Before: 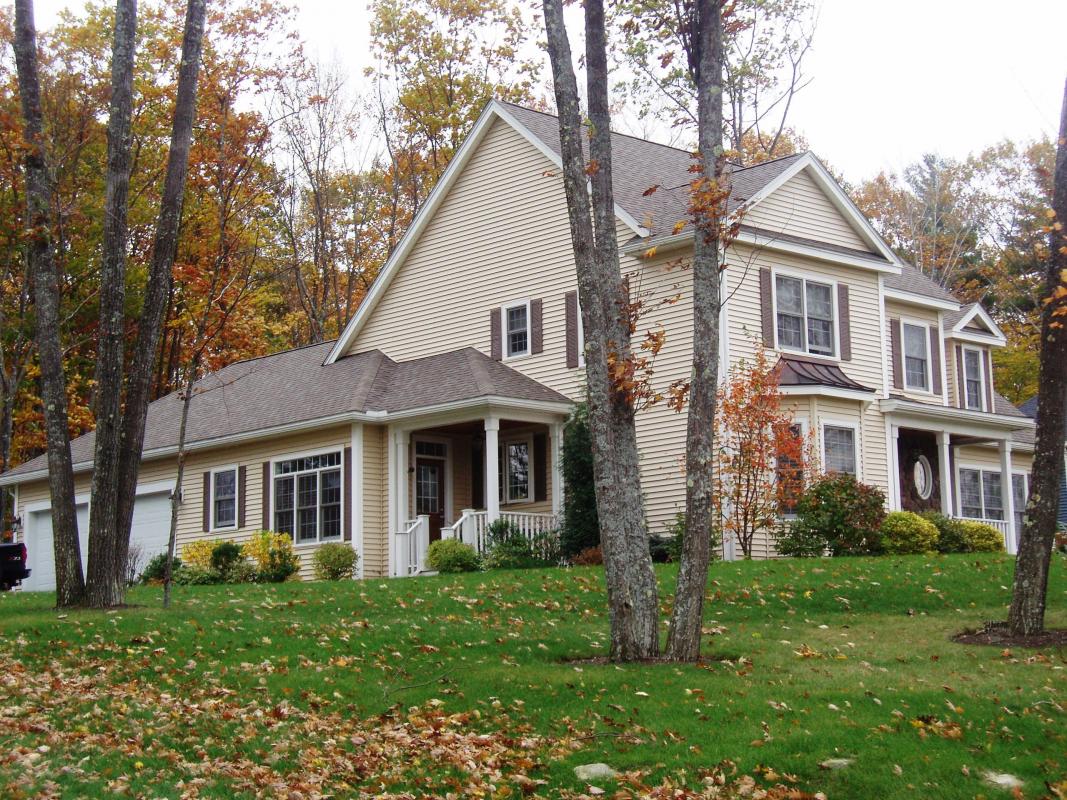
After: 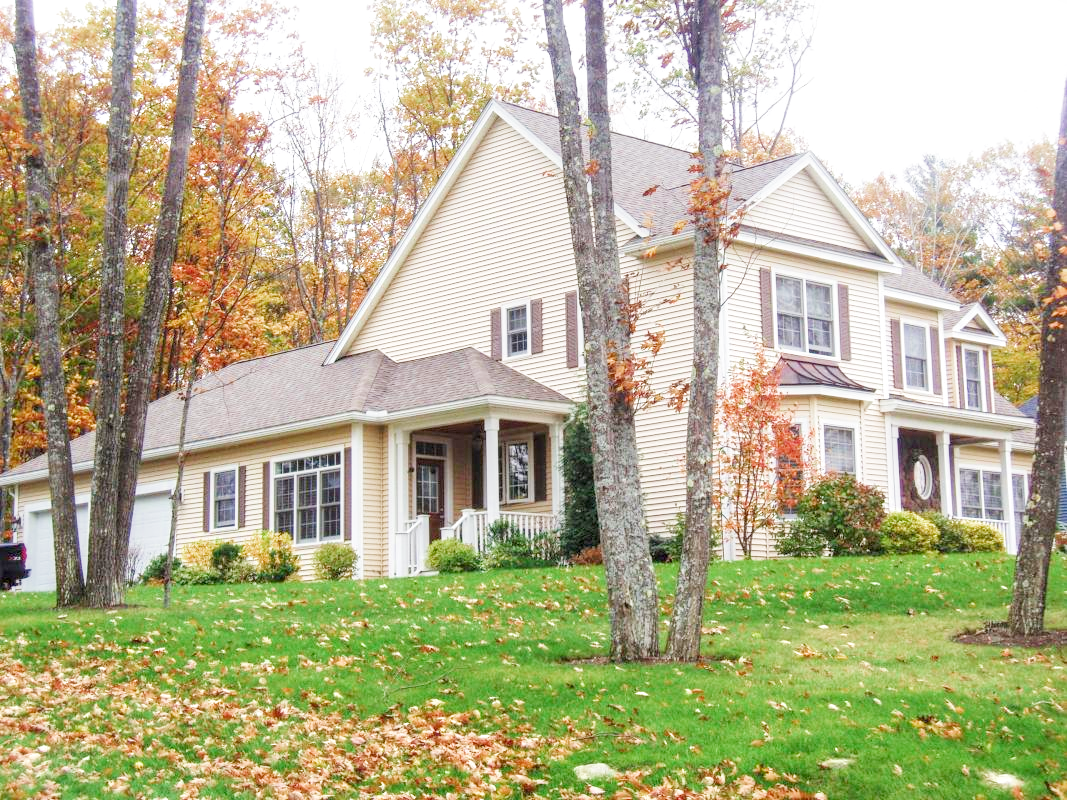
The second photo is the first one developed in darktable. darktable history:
filmic rgb: middle gray luminance 4.29%, black relative exposure -13 EV, white relative exposure 5 EV, threshold 6 EV, target black luminance 0%, hardness 5.19, latitude 59.69%, contrast 0.767, highlights saturation mix 5%, shadows ↔ highlights balance 25.95%, add noise in highlights 0, color science v3 (2019), use custom middle-gray values true, iterations of high-quality reconstruction 0, contrast in highlights soft, enable highlight reconstruction true
local contrast: detail 130%
